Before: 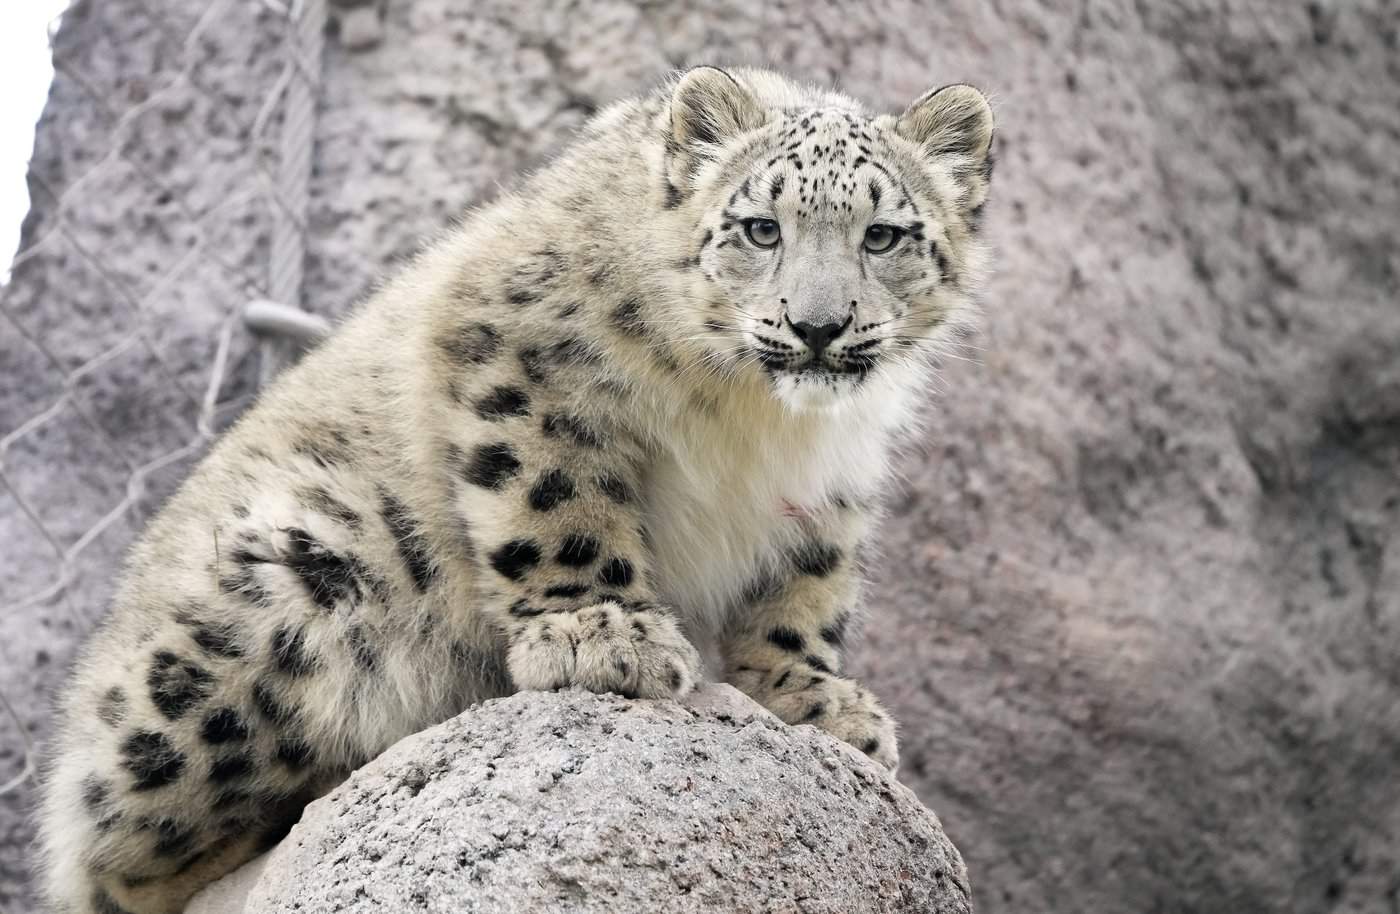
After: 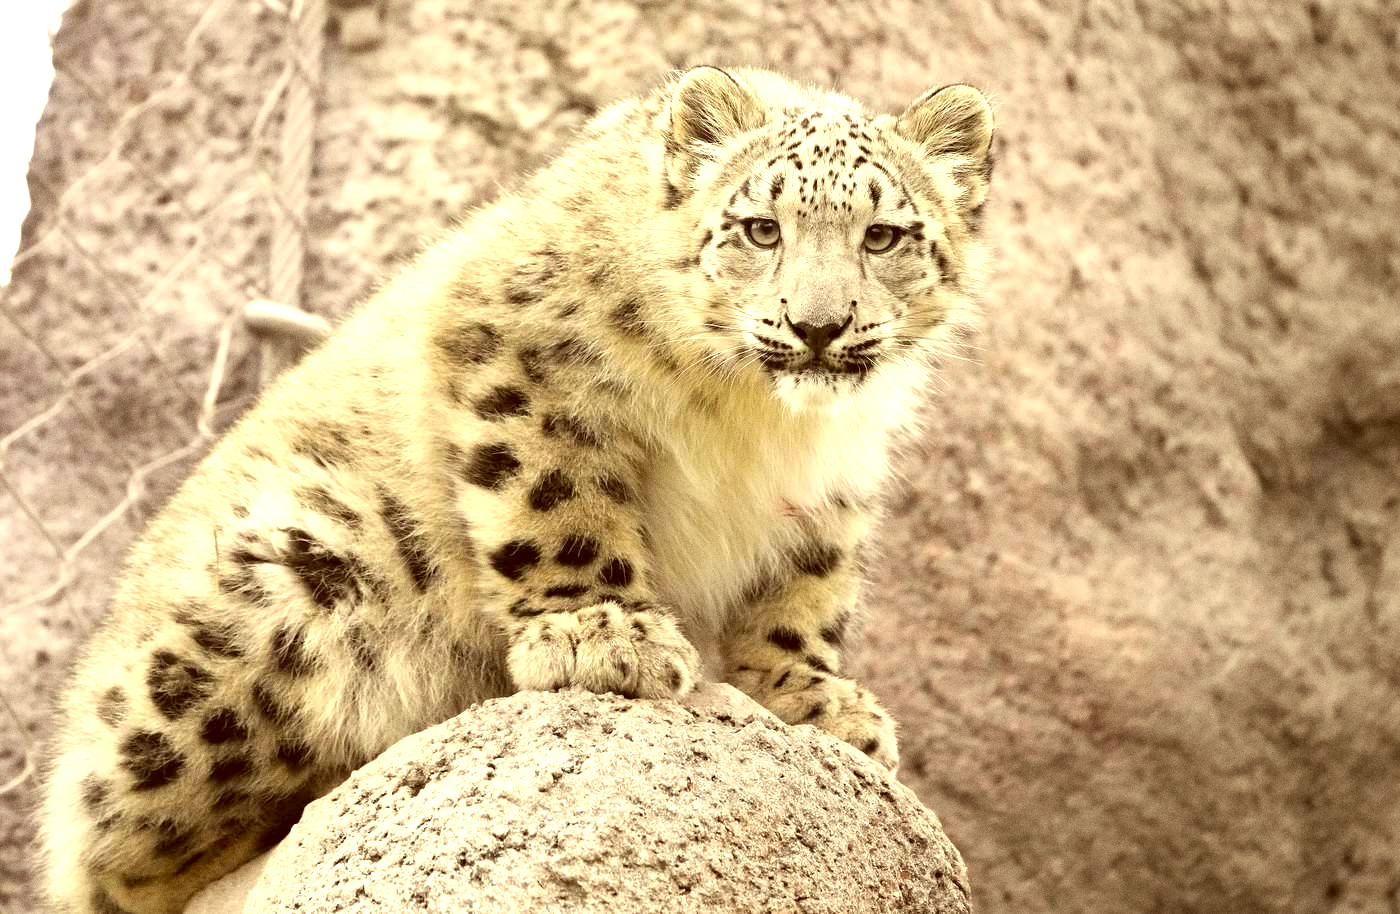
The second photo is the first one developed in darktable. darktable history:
color correction: highlights a* 1.12, highlights b* 24.26, shadows a* 15.58, shadows b* 24.26
grain: coarseness 0.47 ISO
exposure: exposure 0.722 EV, compensate highlight preservation false
